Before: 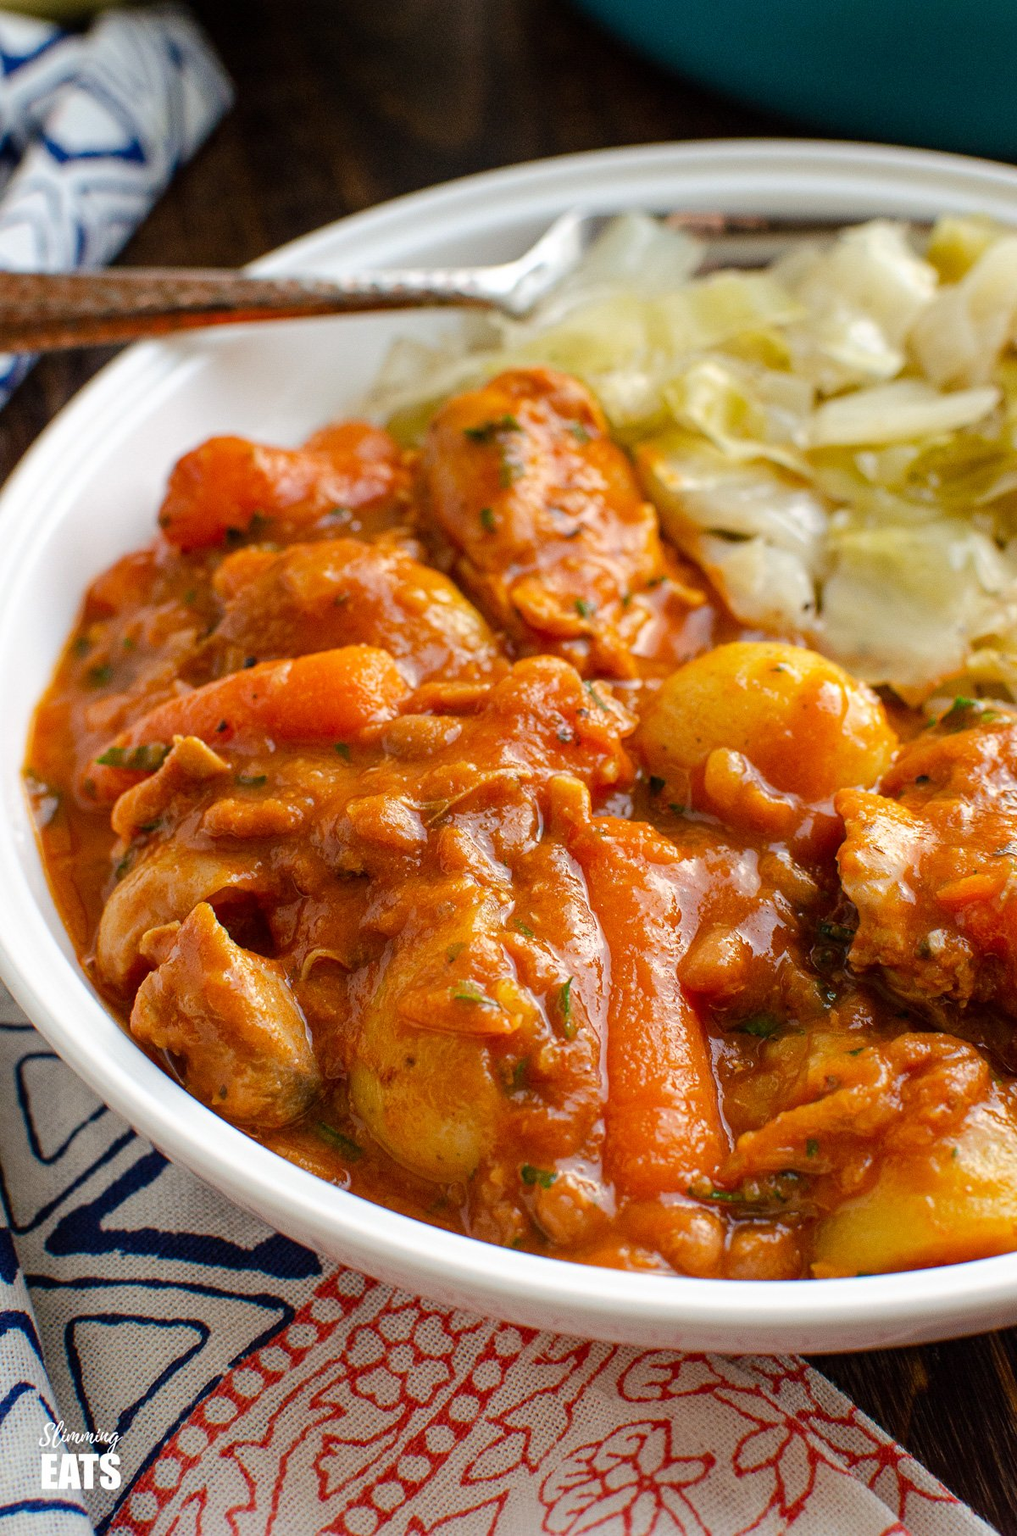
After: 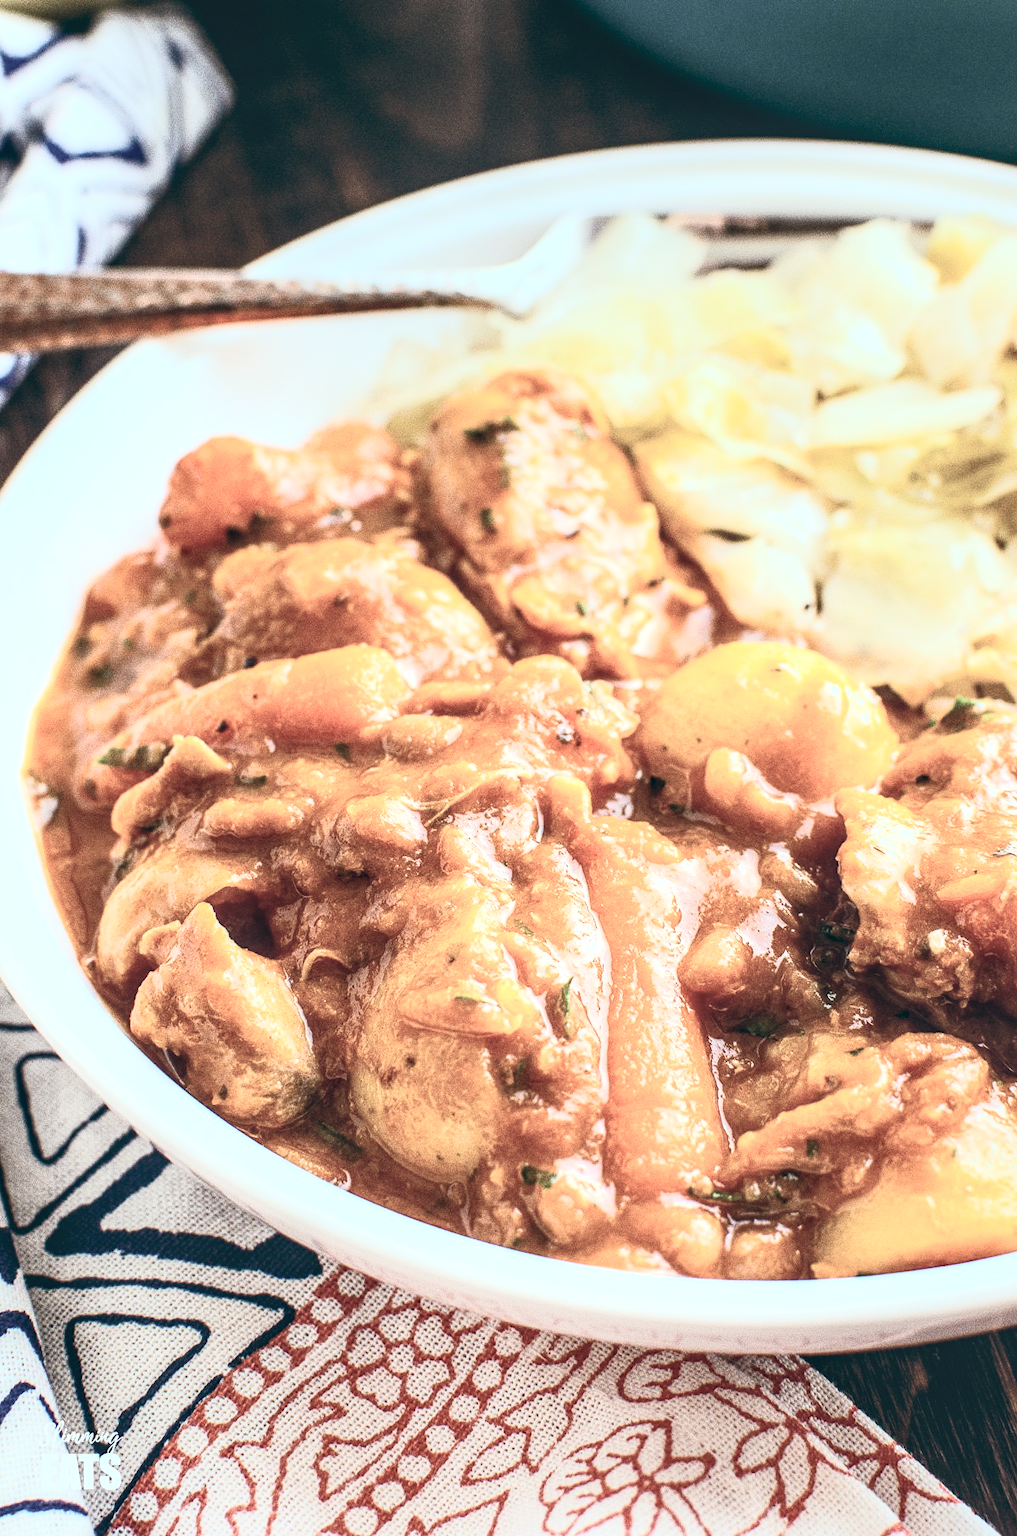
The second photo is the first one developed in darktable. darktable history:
local contrast: detail 130%
color balance: lift [1.003, 0.993, 1.001, 1.007], gamma [1.018, 1.072, 0.959, 0.928], gain [0.974, 0.873, 1.031, 1.127]
contrast brightness saturation: contrast 0.57, brightness 0.57, saturation -0.34
base curve: curves: ch0 [(0, 0) (0.262, 0.32) (0.722, 0.705) (1, 1)]
